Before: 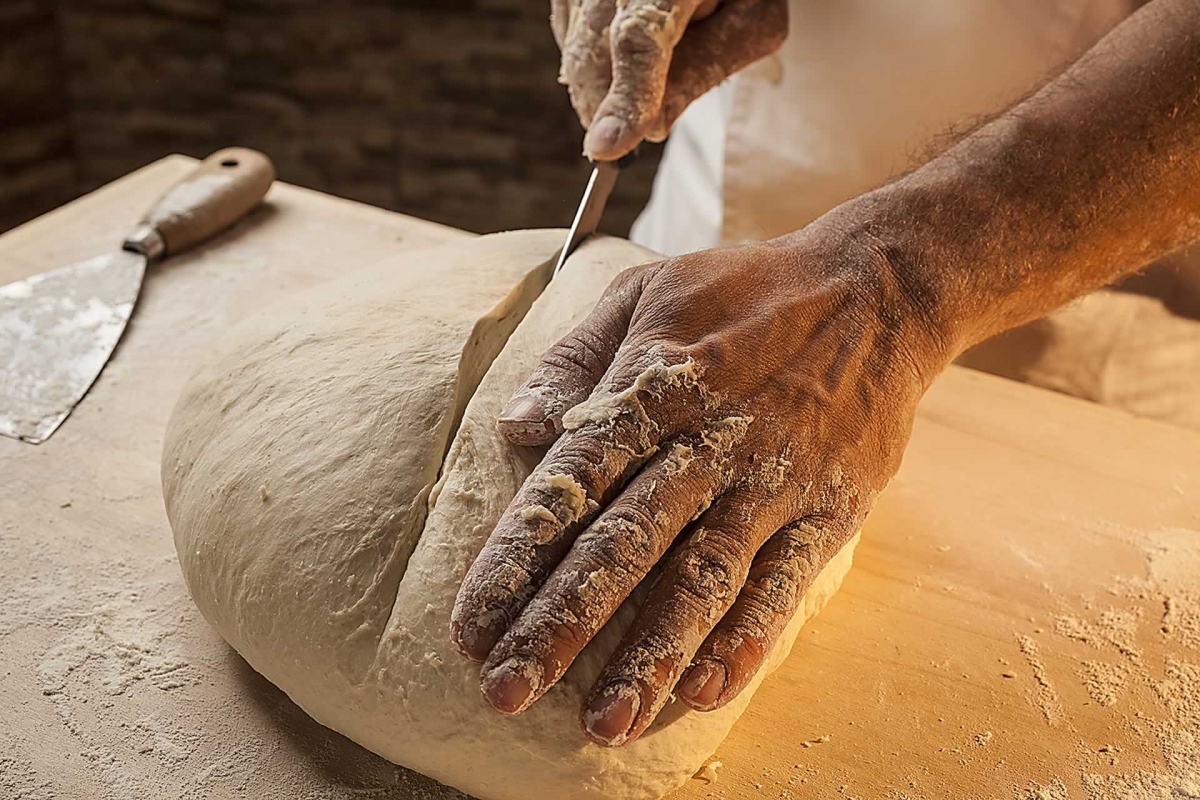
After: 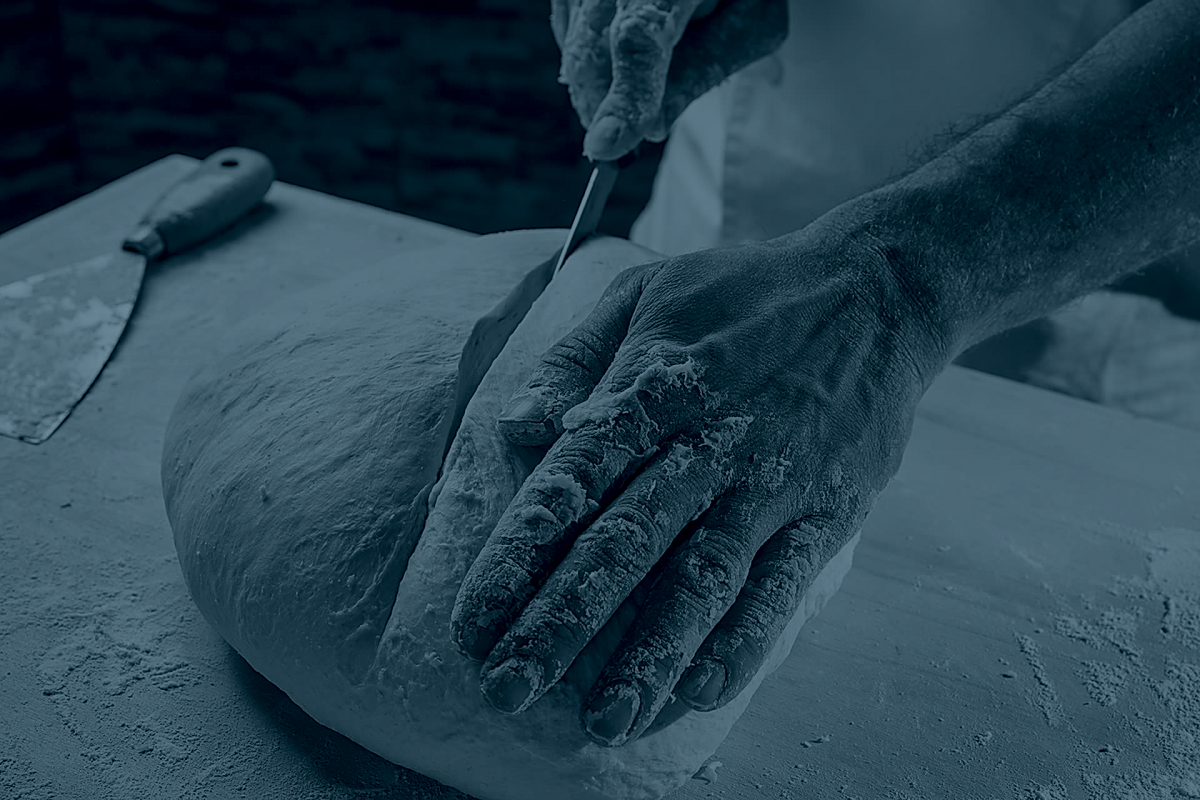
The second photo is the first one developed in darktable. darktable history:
local contrast: mode bilateral grid, contrast 20, coarseness 50, detail 120%, midtone range 0.2
colorize: hue 194.4°, saturation 29%, source mix 61.75%, lightness 3.98%, version 1
